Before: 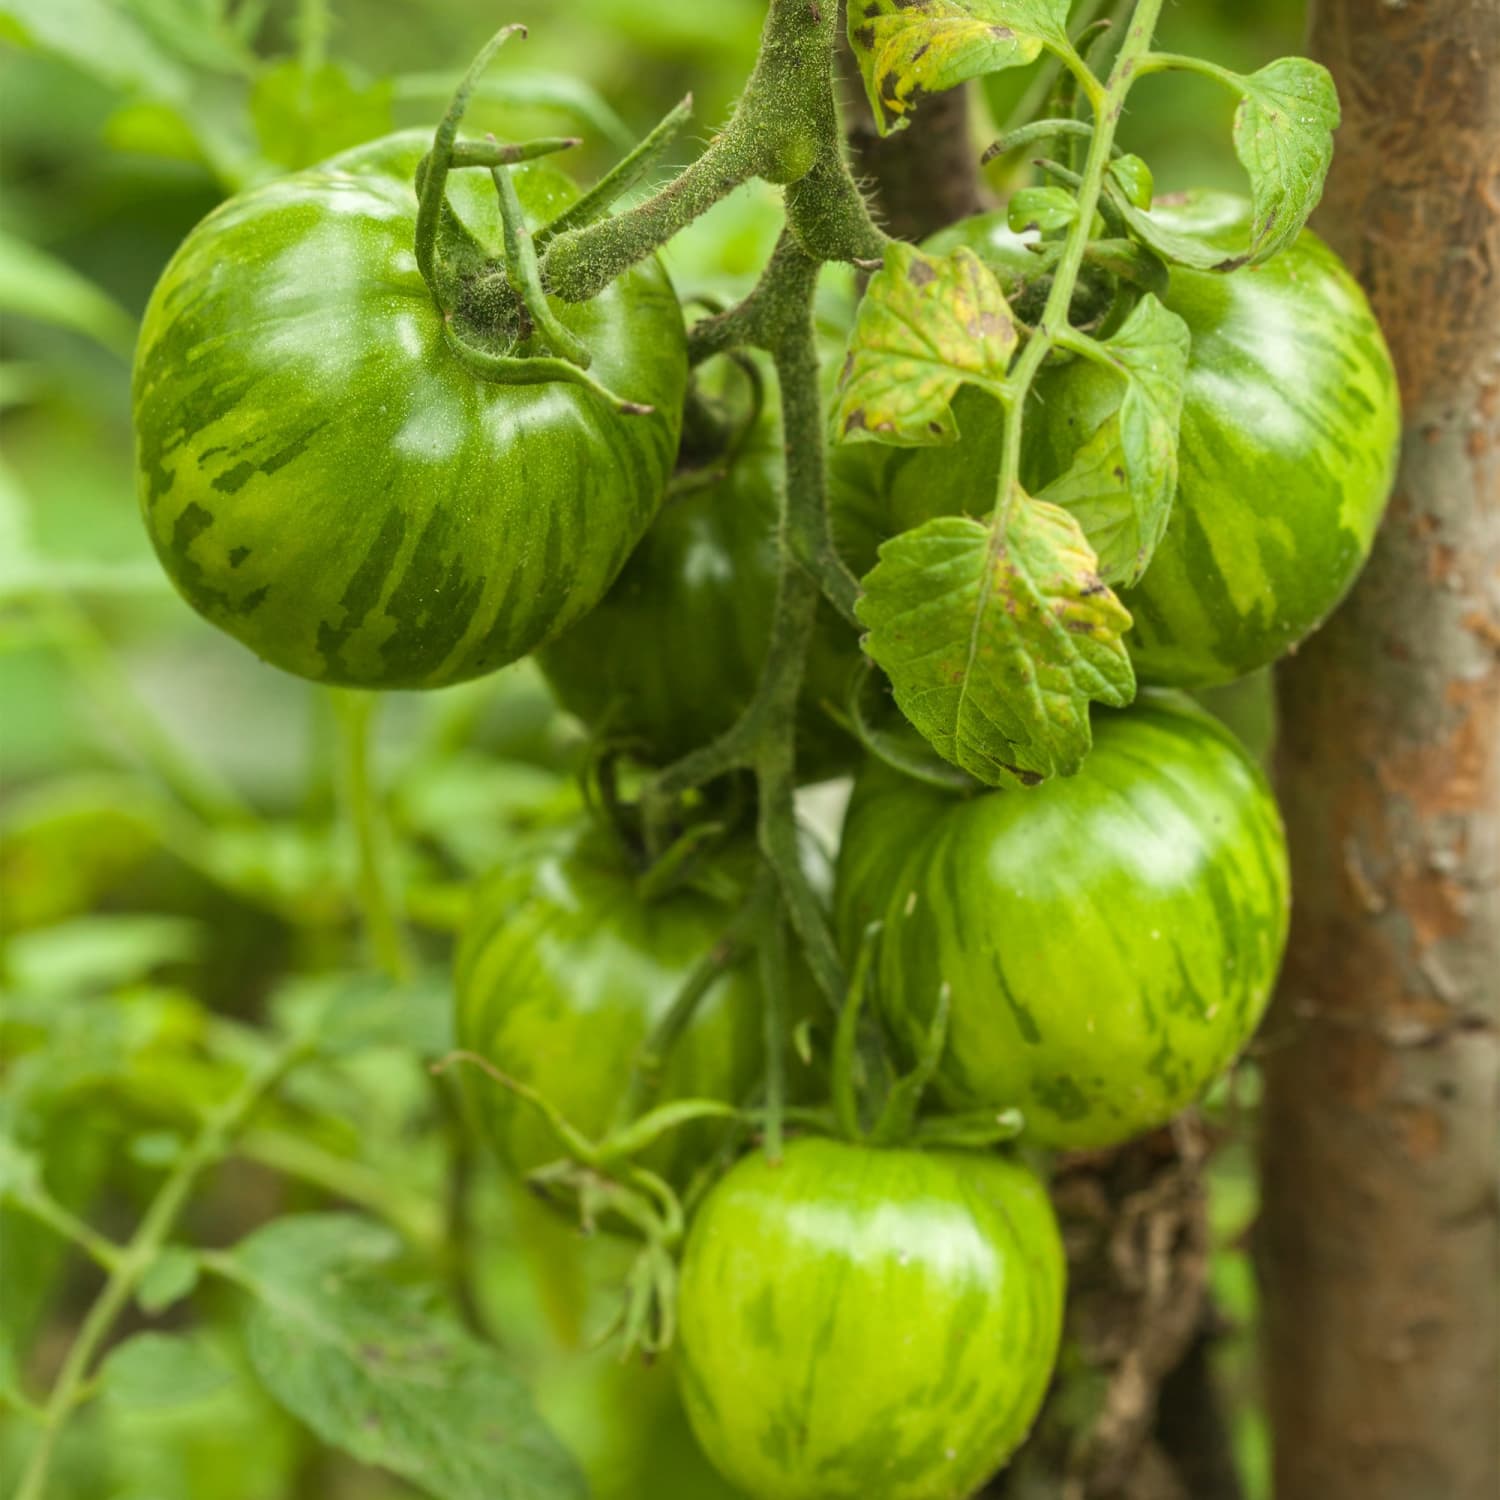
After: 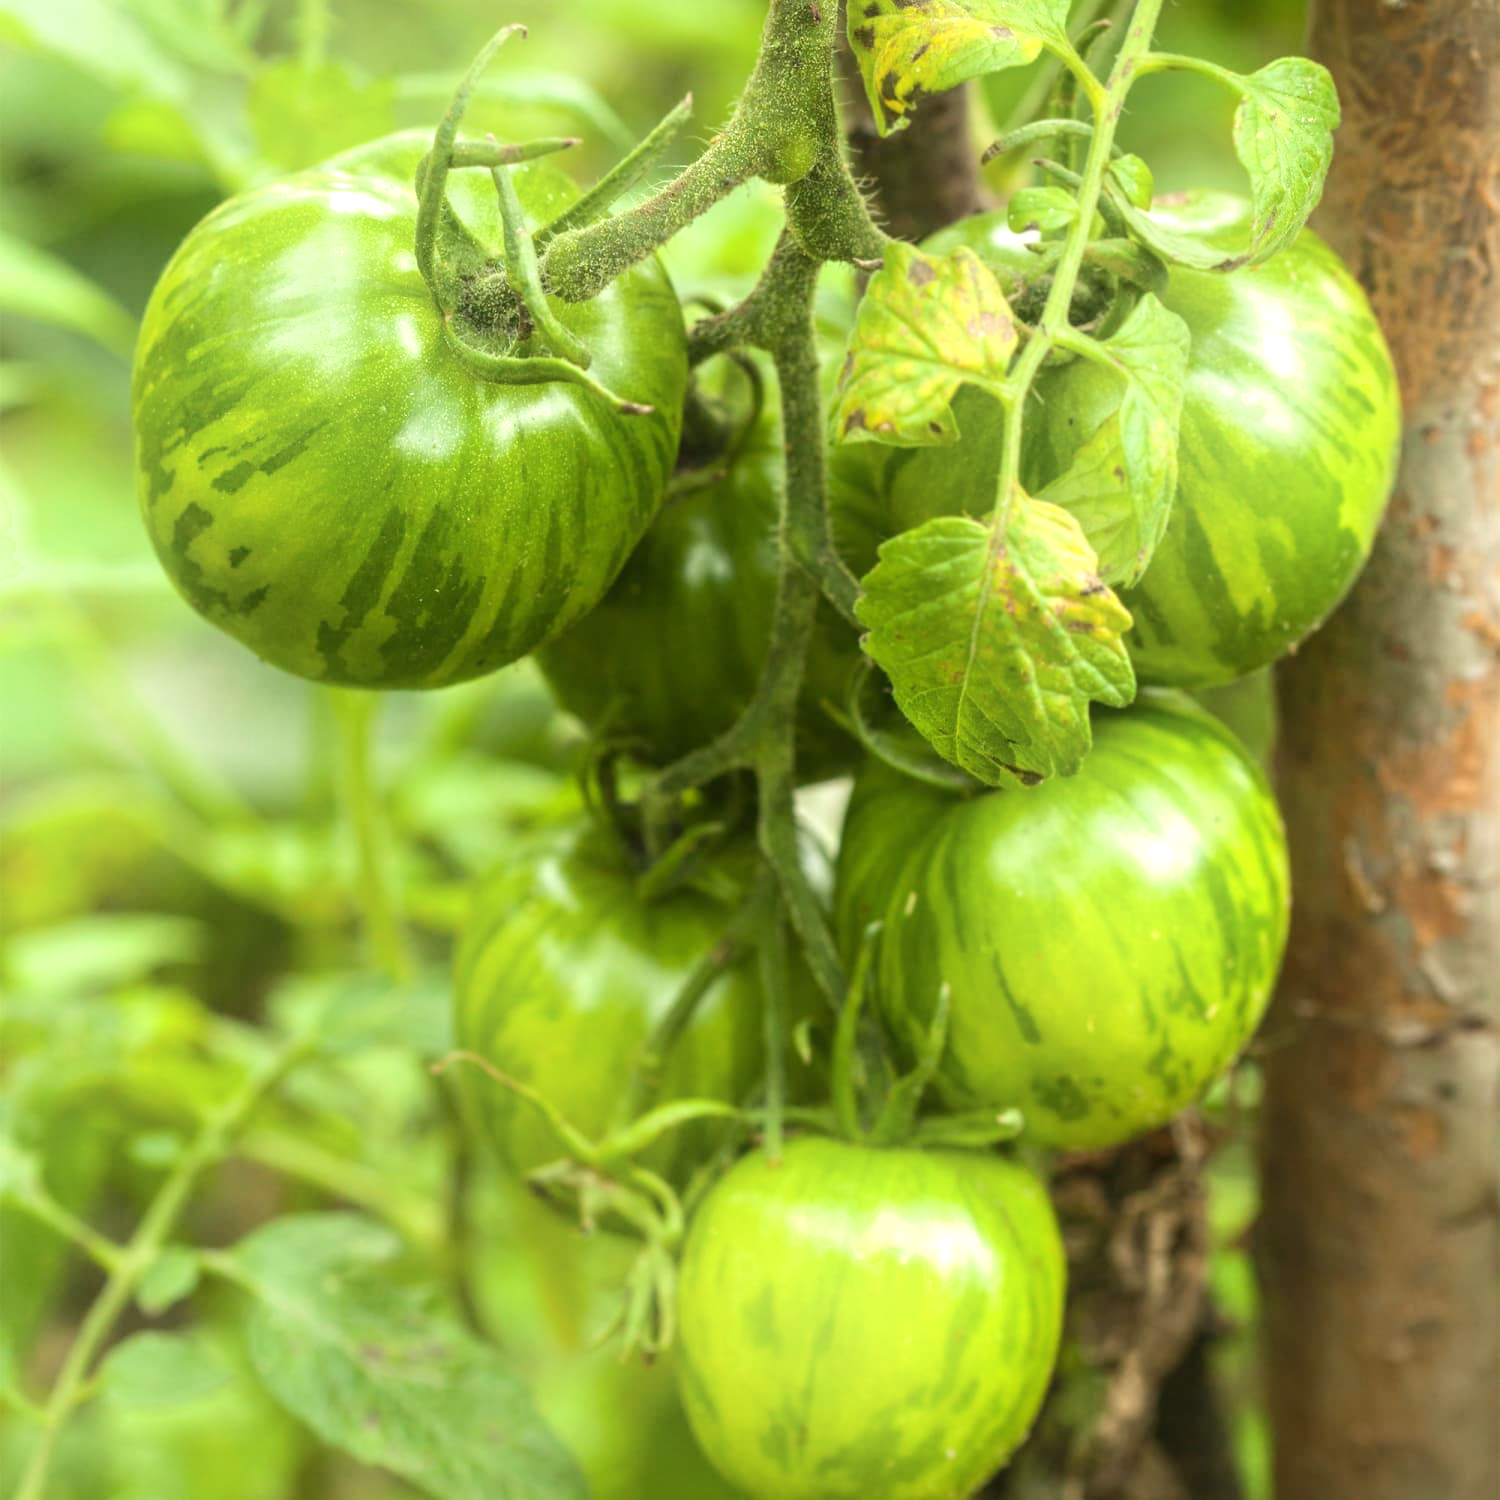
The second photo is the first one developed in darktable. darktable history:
shadows and highlights: shadows -40.15, highlights 62.88, soften with gaussian
exposure: black level correction 0, exposure 0.5 EV, compensate exposure bias true, compensate highlight preservation false
